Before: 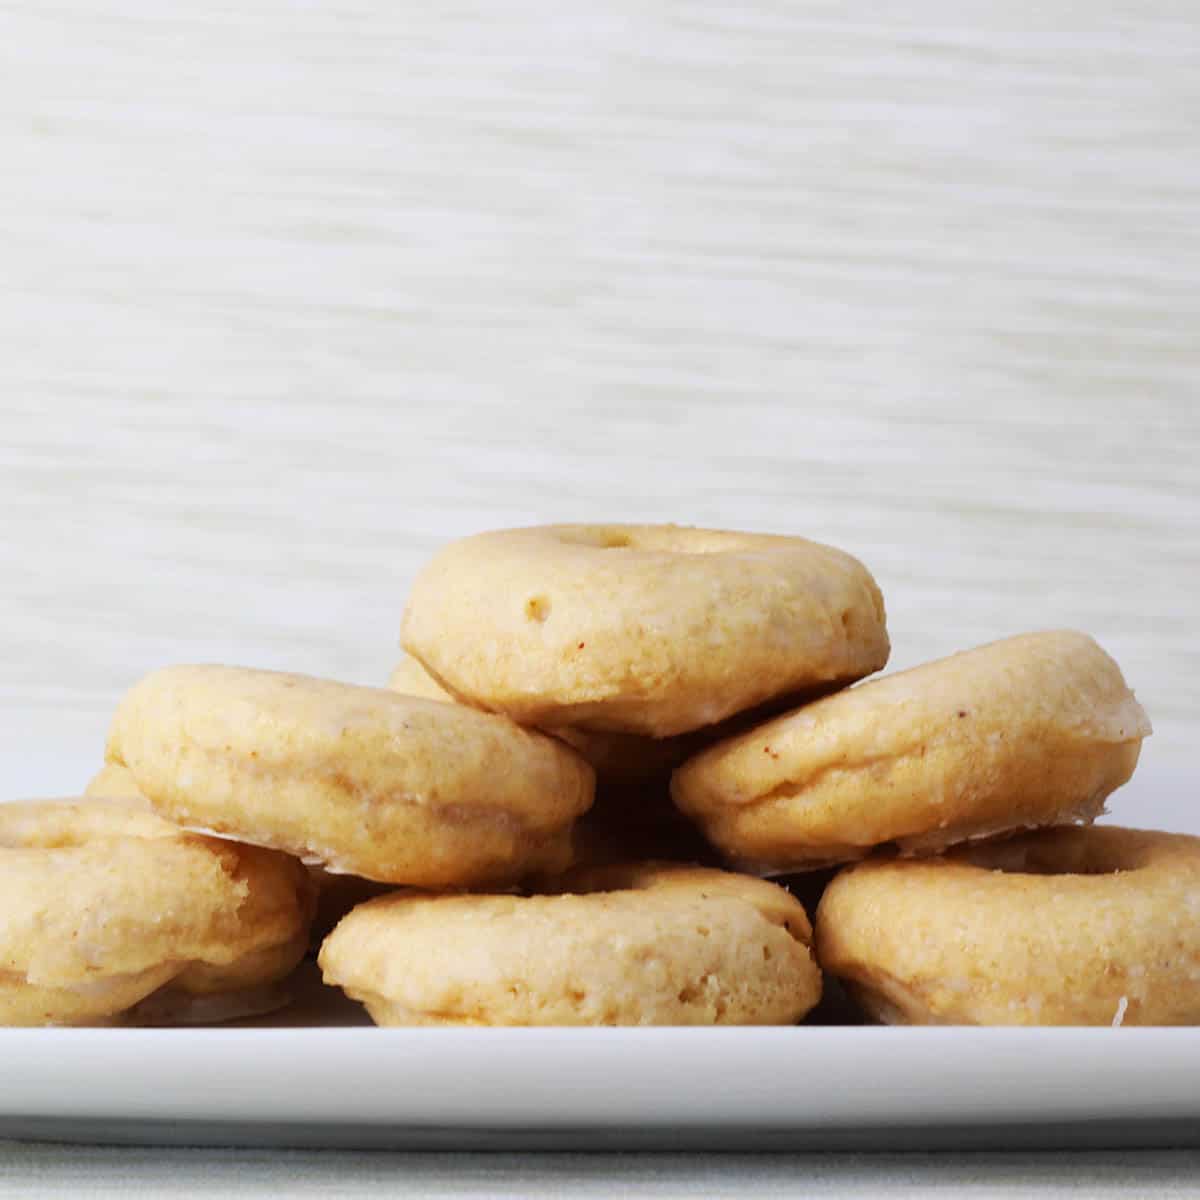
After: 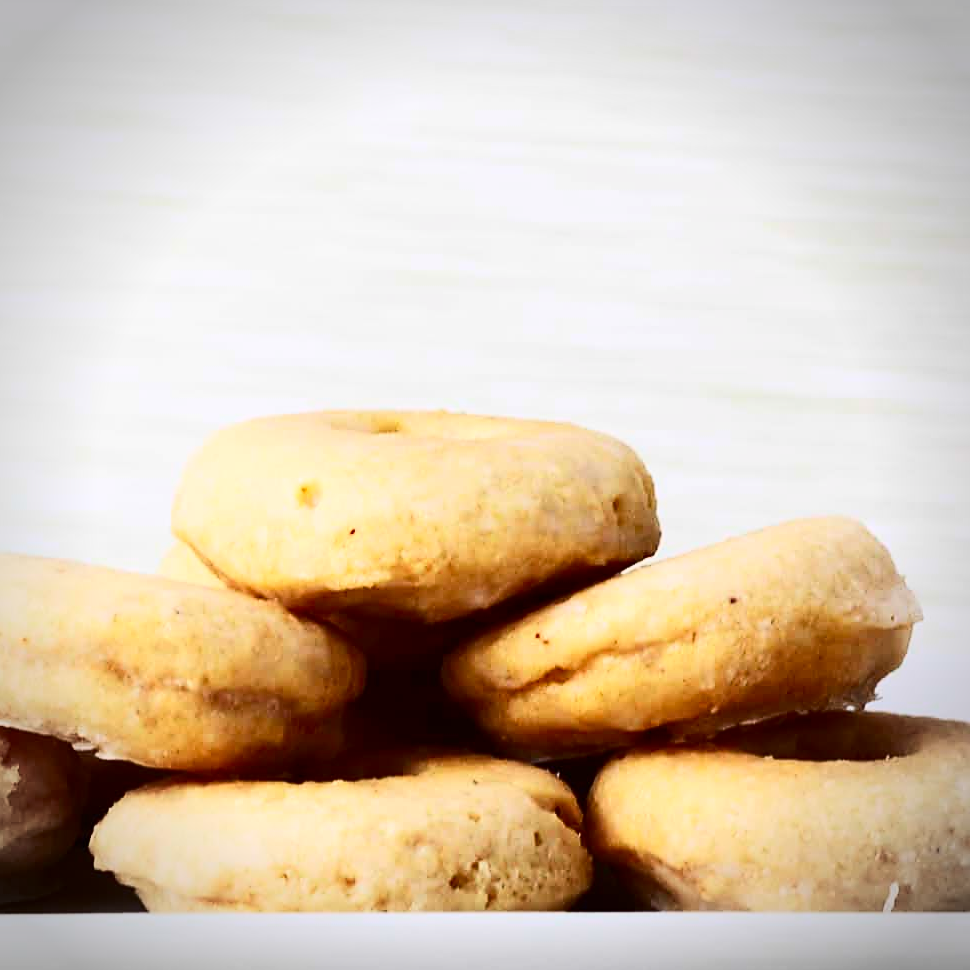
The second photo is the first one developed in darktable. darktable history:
contrast brightness saturation: contrast 0.4, brightness 0.05, saturation 0.25
sharpen: radius 1.864, amount 0.398, threshold 1.271
crop: left 19.159%, top 9.58%, bottom 9.58%
vignetting: automatic ratio true
